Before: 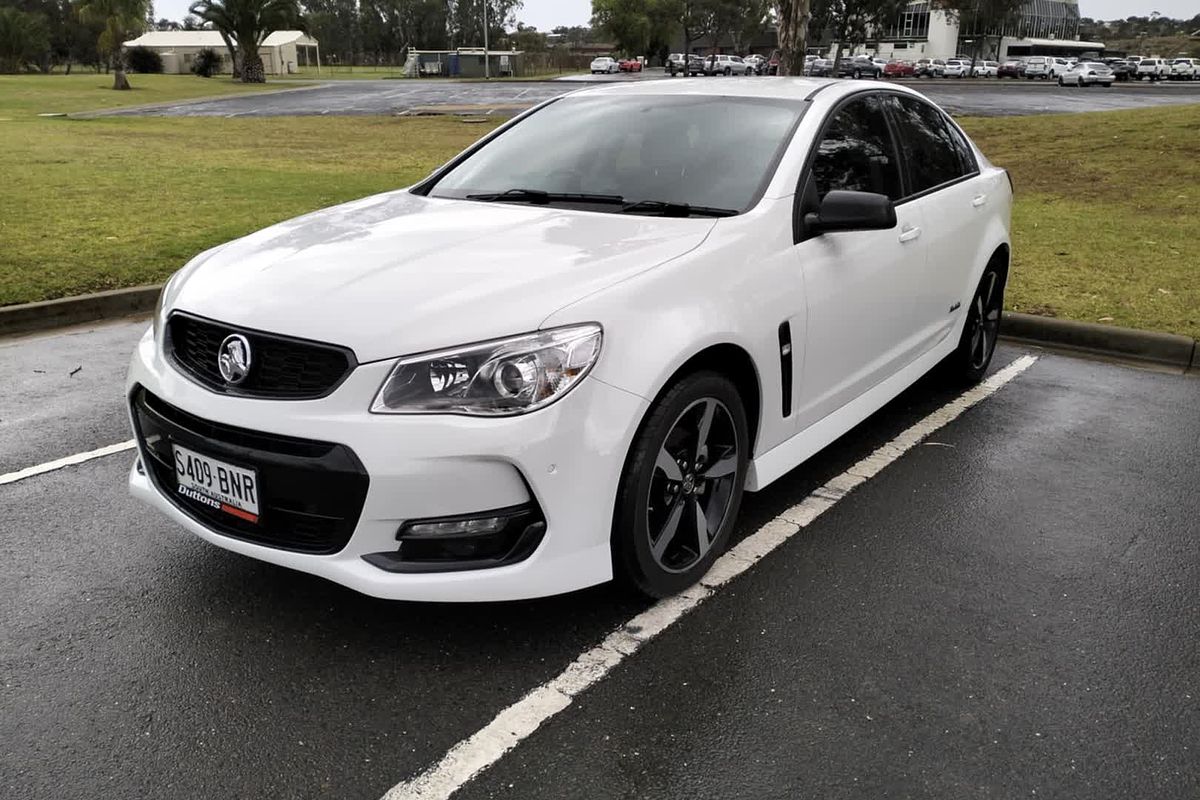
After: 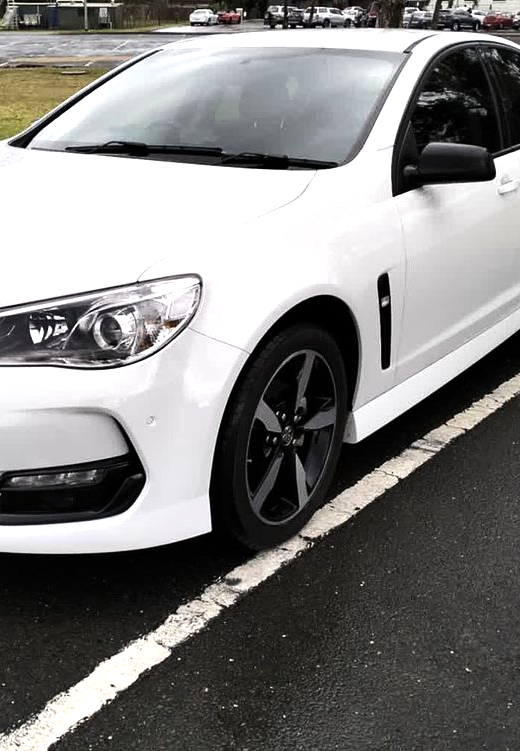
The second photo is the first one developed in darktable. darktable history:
tone equalizer: -8 EV -0.75 EV, -7 EV -0.7 EV, -6 EV -0.6 EV, -5 EV -0.4 EV, -3 EV 0.4 EV, -2 EV 0.6 EV, -1 EV 0.7 EV, +0 EV 0.75 EV, edges refinement/feathering 500, mask exposure compensation -1.57 EV, preserve details no
crop: left 33.452%, top 6.025%, right 23.155%
